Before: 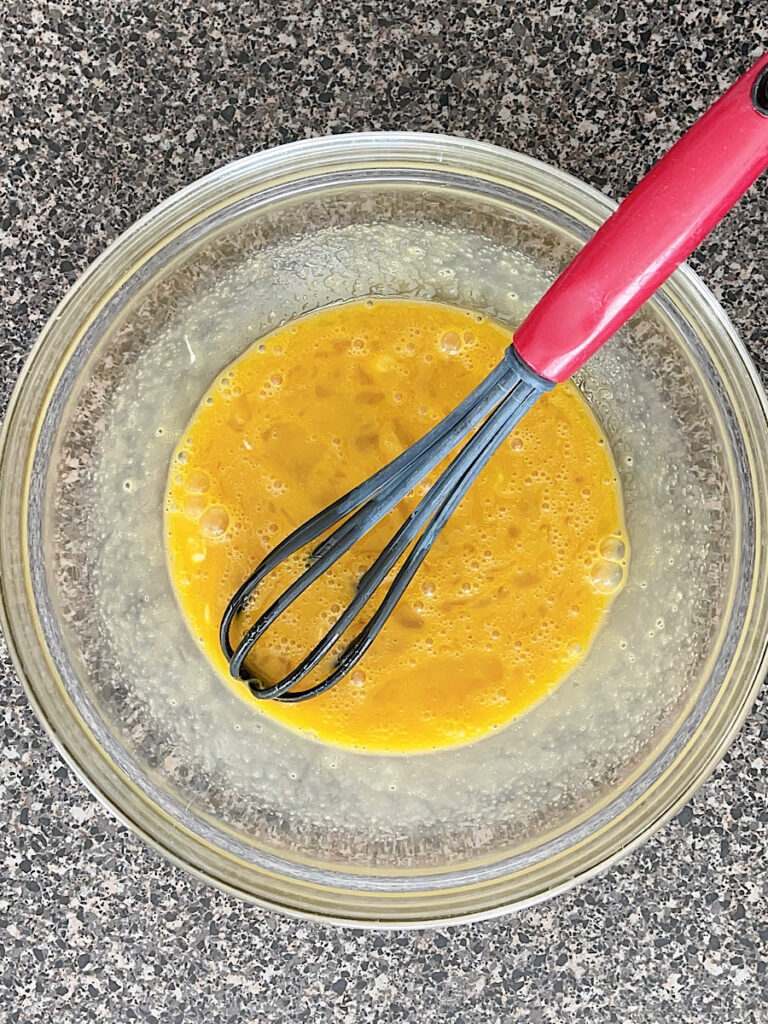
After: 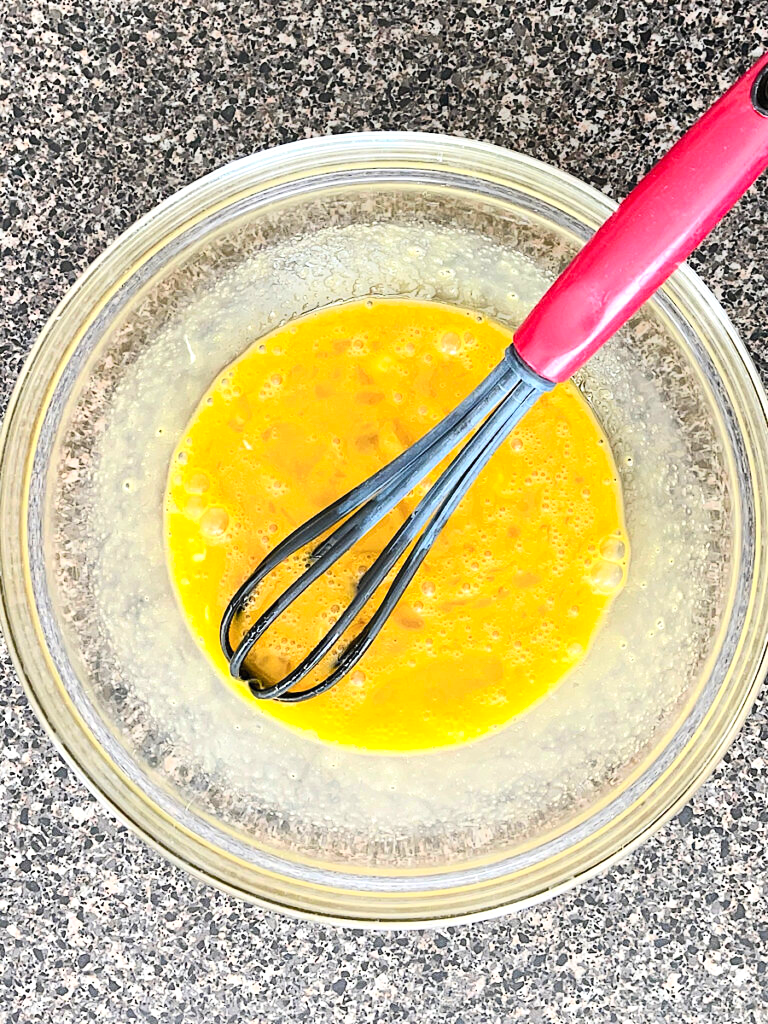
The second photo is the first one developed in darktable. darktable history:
contrast brightness saturation: contrast 0.2, brightness 0.16, saturation 0.22
tone equalizer: -8 EV -0.417 EV, -7 EV -0.389 EV, -6 EV -0.333 EV, -5 EV -0.222 EV, -3 EV 0.222 EV, -2 EV 0.333 EV, -1 EV 0.389 EV, +0 EV 0.417 EV, edges refinement/feathering 500, mask exposure compensation -1.57 EV, preserve details no
